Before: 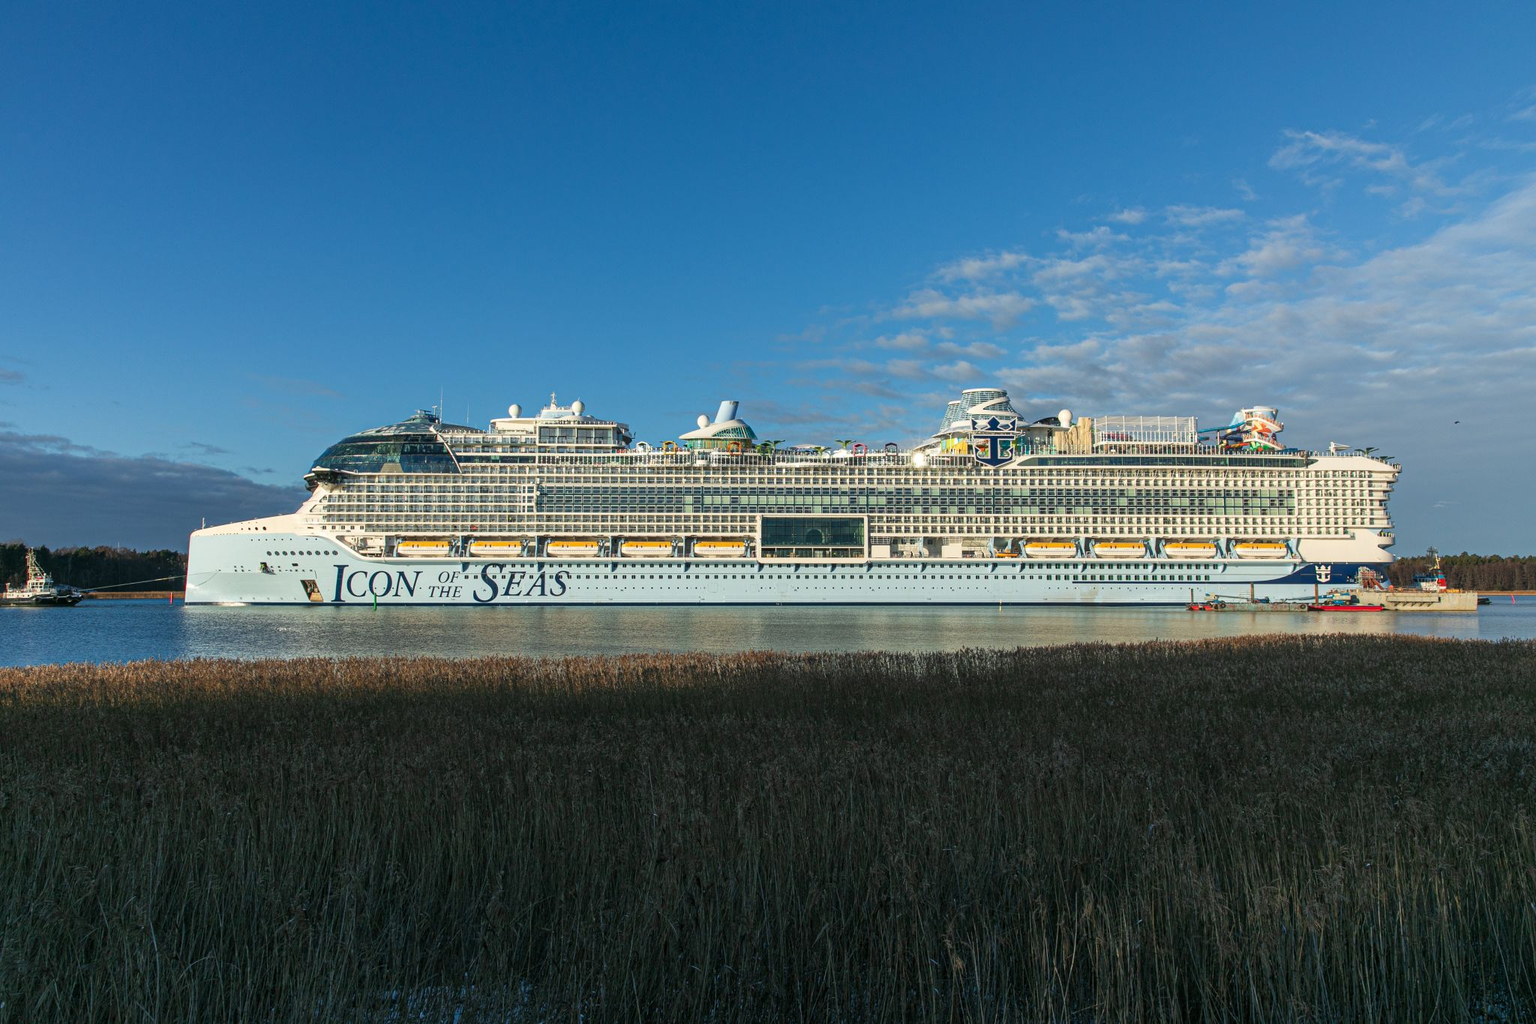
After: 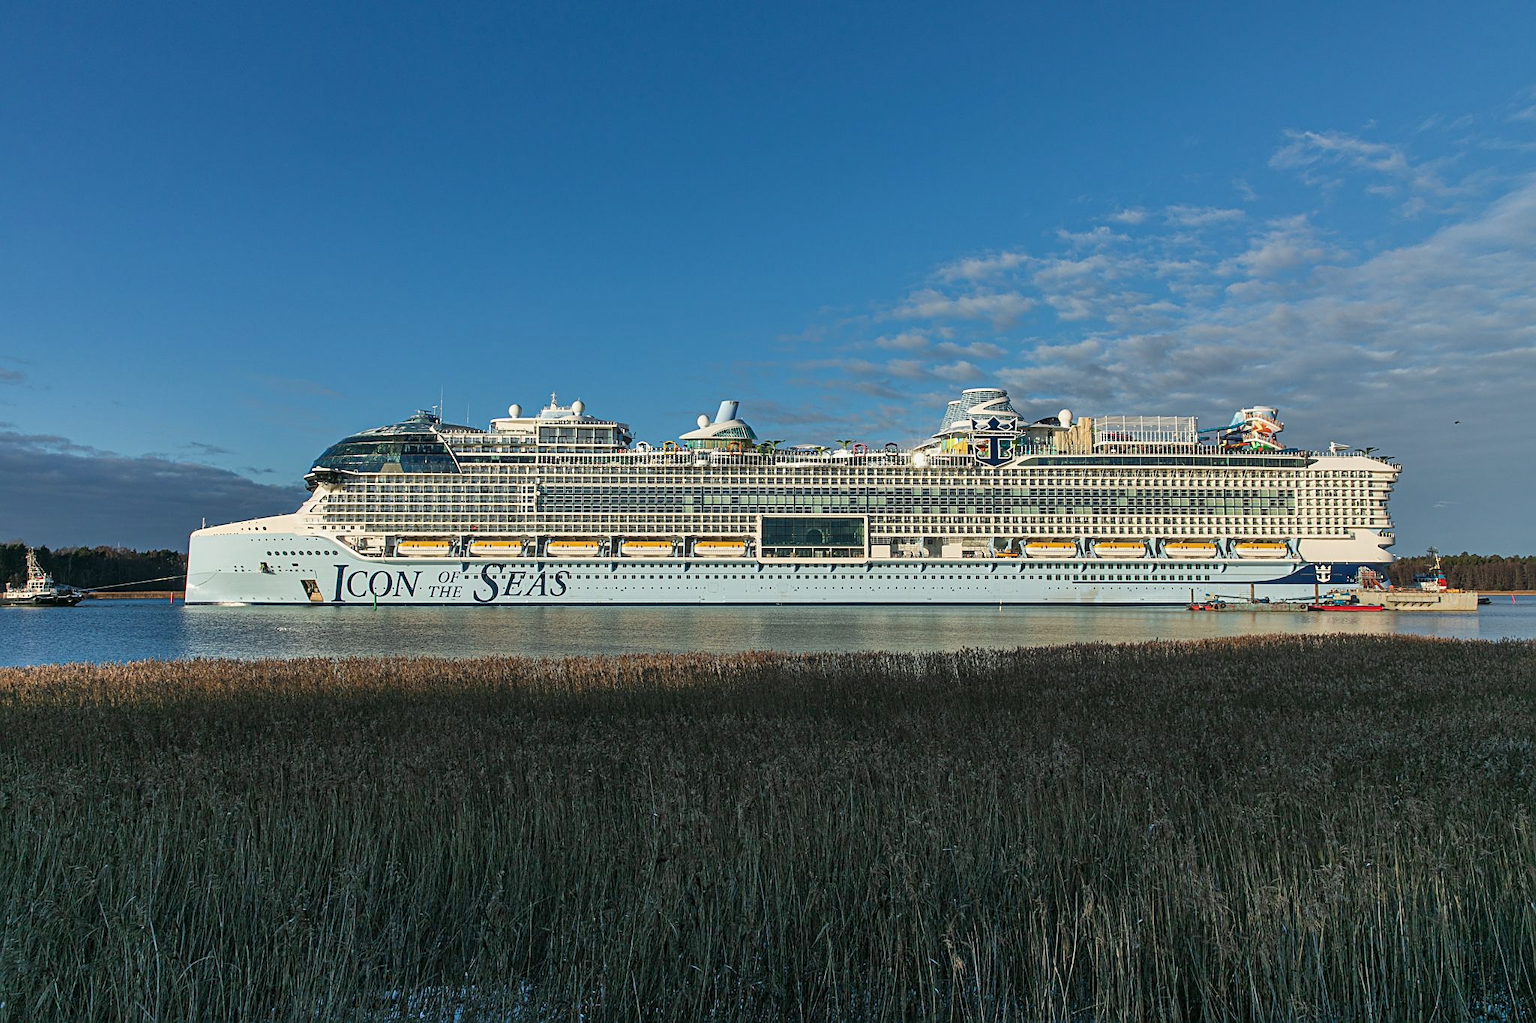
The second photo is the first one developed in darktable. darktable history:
sharpen: on, module defaults
contrast brightness saturation: saturation -0.058
shadows and highlights: white point adjustment -3.5, highlights -63.56, soften with gaussian
